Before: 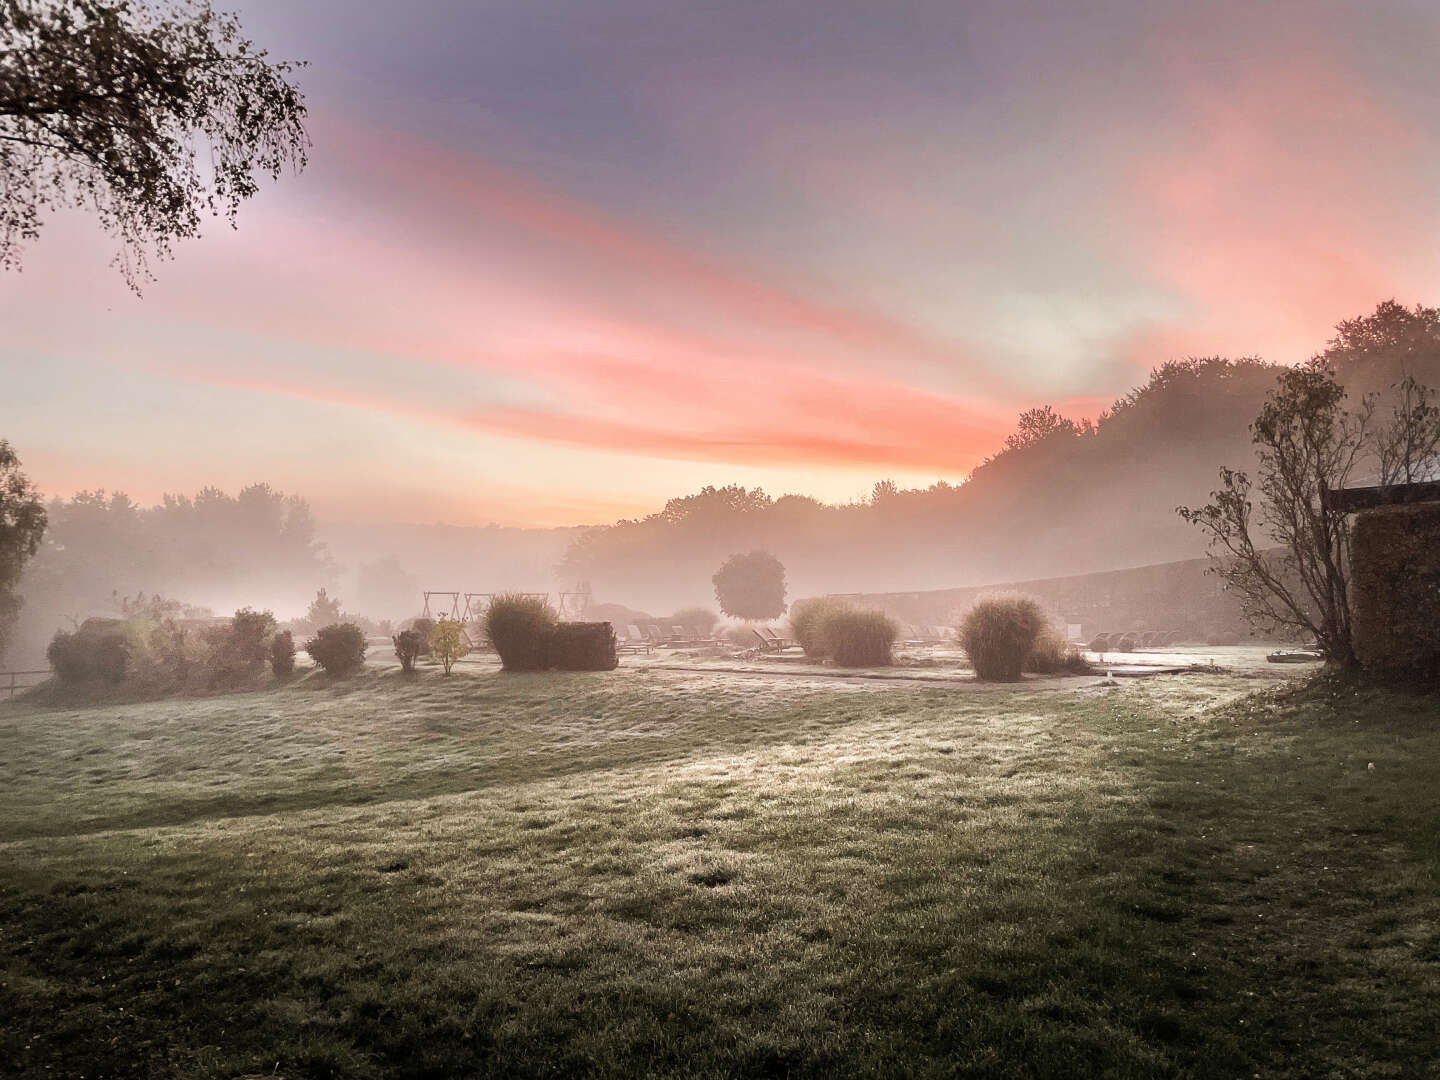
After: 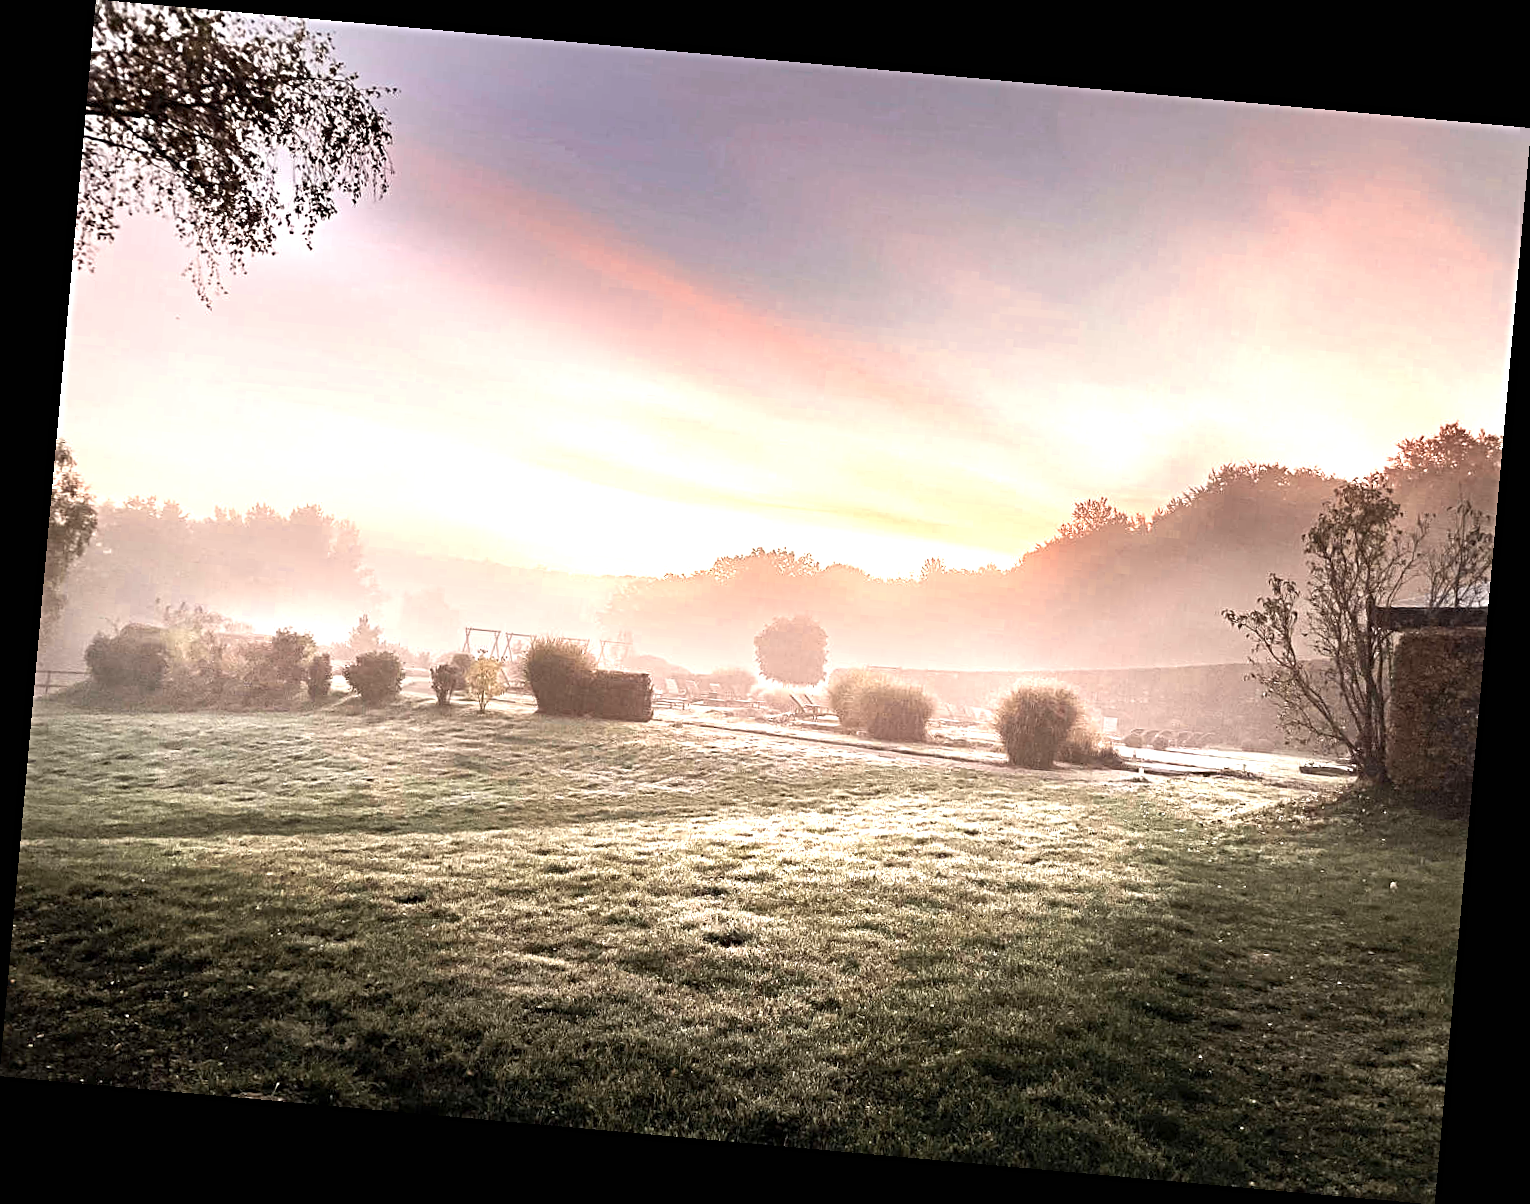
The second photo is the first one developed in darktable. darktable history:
sharpen: radius 4
color zones: curves: ch0 [(0.018, 0.548) (0.197, 0.654) (0.425, 0.447) (0.605, 0.658) (0.732, 0.579)]; ch1 [(0.105, 0.531) (0.224, 0.531) (0.386, 0.39) (0.618, 0.456) (0.732, 0.456) (0.956, 0.421)]; ch2 [(0.039, 0.583) (0.215, 0.465) (0.399, 0.544) (0.465, 0.548) (0.614, 0.447) (0.724, 0.43) (0.882, 0.623) (0.956, 0.632)]
rotate and perspective: rotation 5.12°, automatic cropping off
exposure: black level correction 0, exposure 0.6 EV, compensate highlight preservation false
